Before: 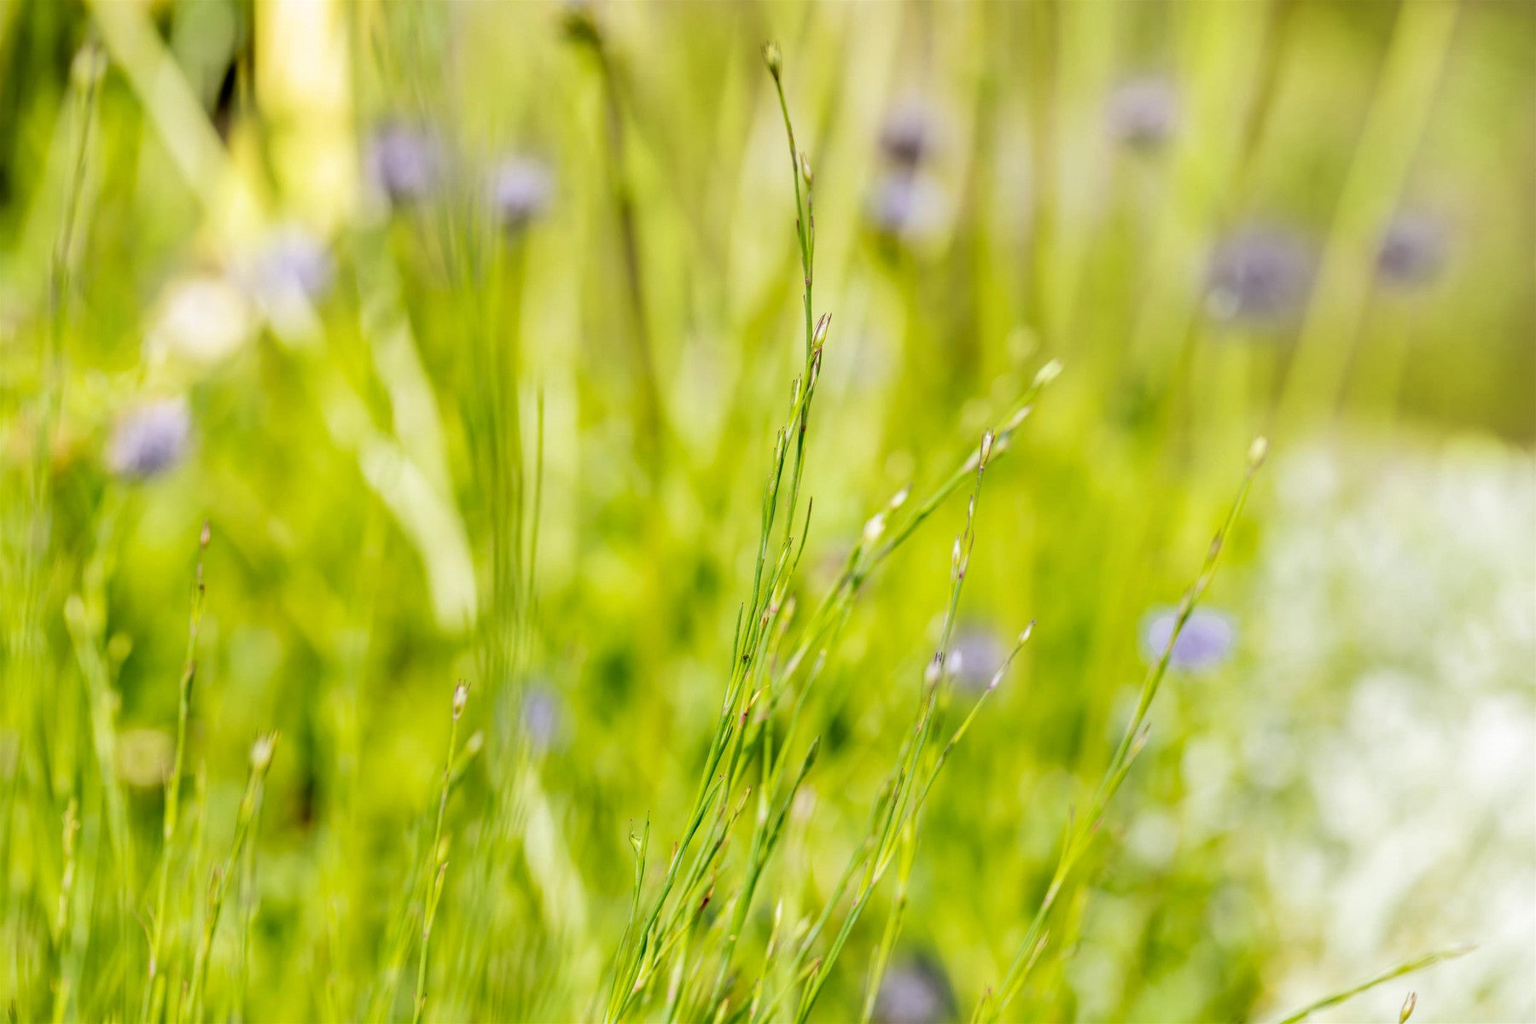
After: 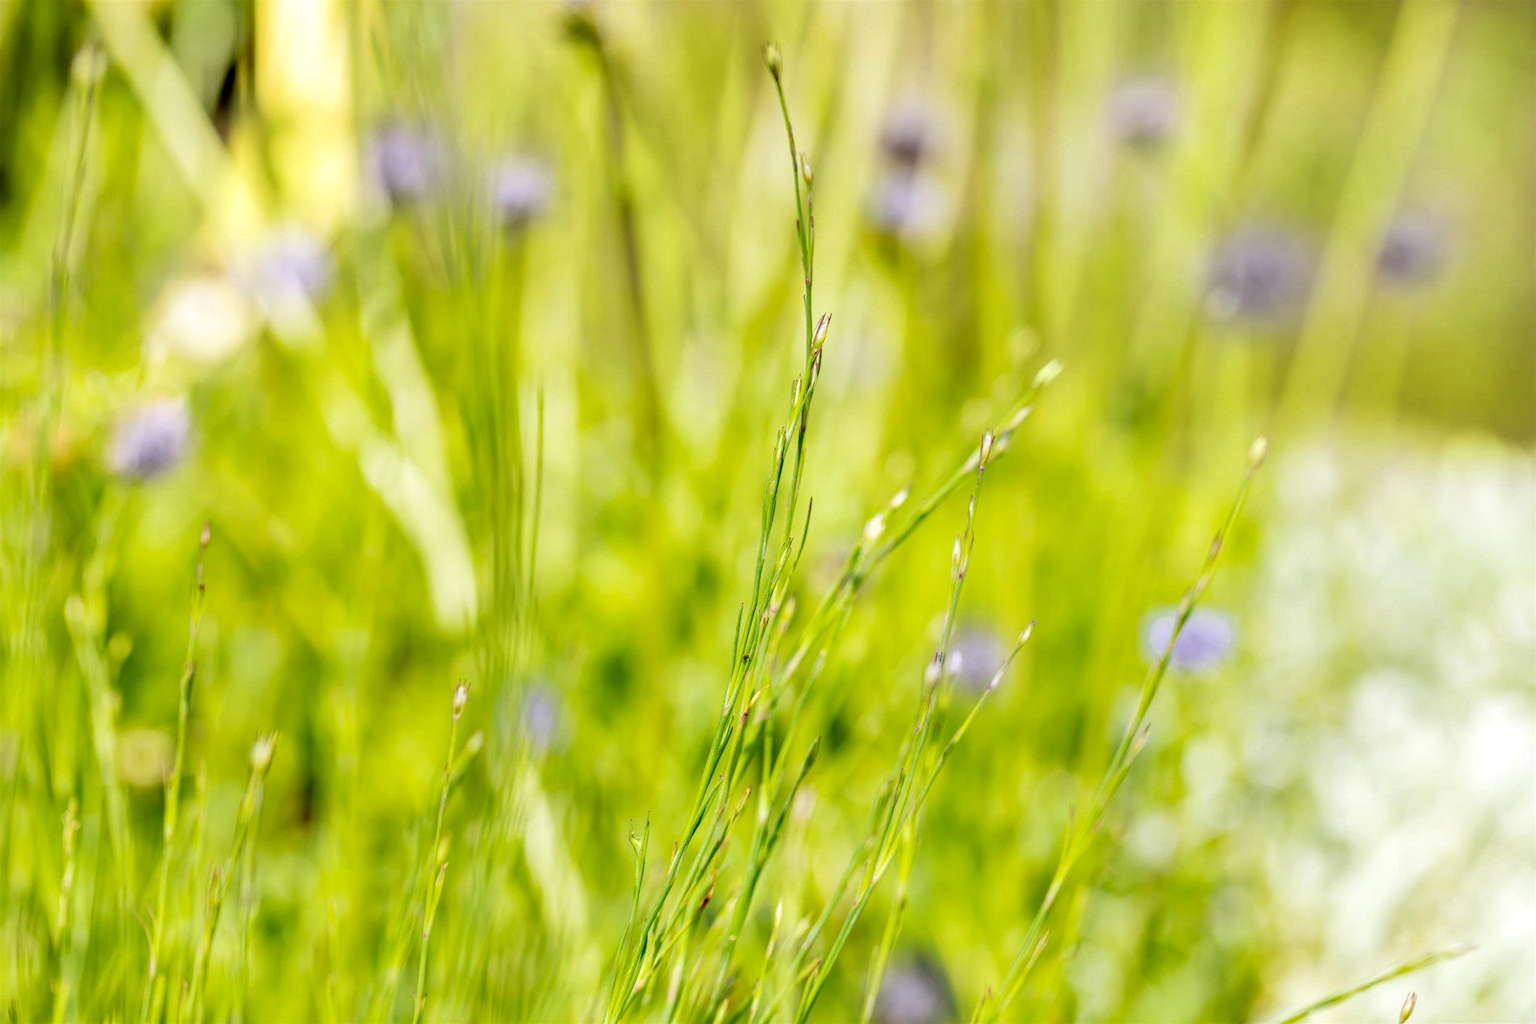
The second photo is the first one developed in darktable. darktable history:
exposure: black level correction 0.001, exposure 0.139 EV, compensate exposure bias true, compensate highlight preservation false
